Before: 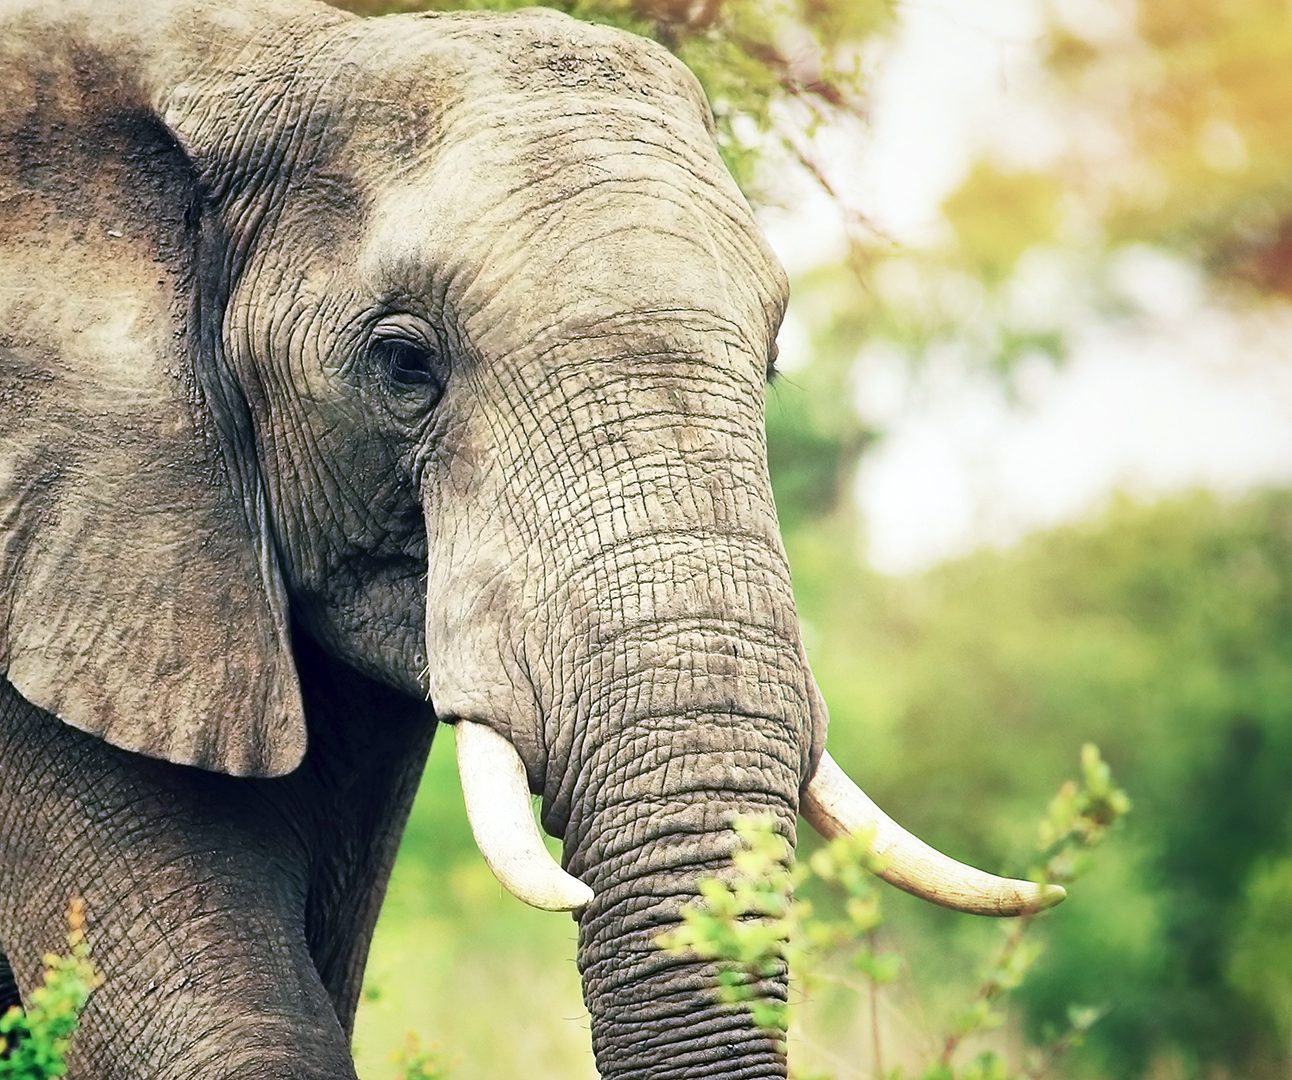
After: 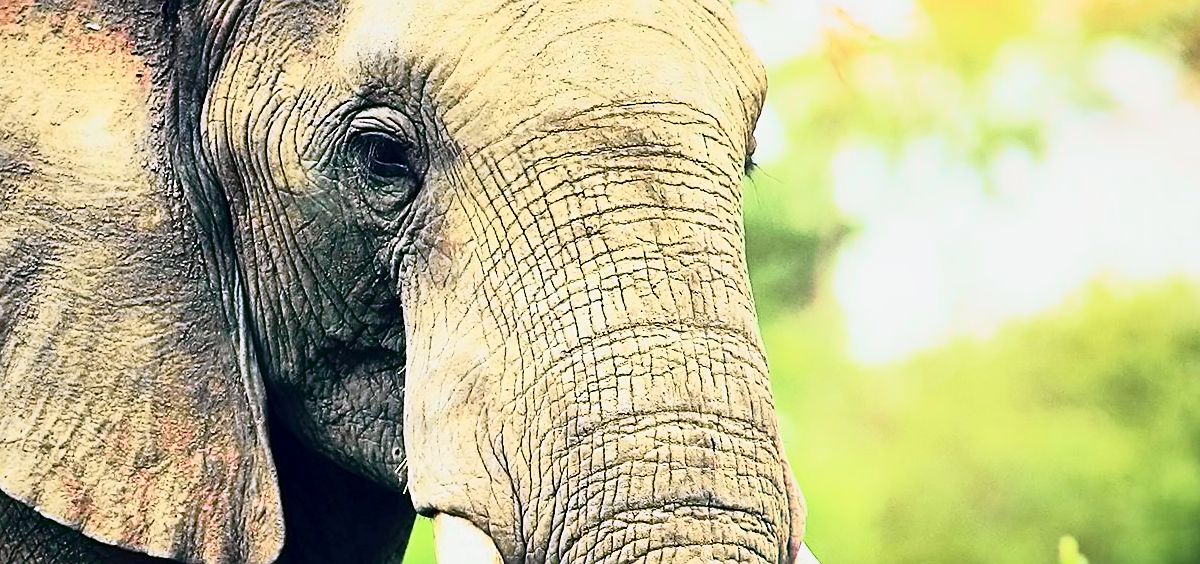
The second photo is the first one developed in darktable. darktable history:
sharpen: on, module defaults
tone curve: curves: ch0 [(0, 0) (0.046, 0.031) (0.163, 0.114) (0.391, 0.432) (0.488, 0.561) (0.695, 0.839) (0.785, 0.904) (1, 0.965)]; ch1 [(0, 0) (0.248, 0.252) (0.427, 0.412) (0.482, 0.462) (0.499, 0.499) (0.518, 0.518) (0.535, 0.577) (0.585, 0.623) (0.679, 0.743) (0.788, 0.809) (1, 1)]; ch2 [(0, 0) (0.313, 0.262) (0.427, 0.417) (0.473, 0.47) (0.503, 0.503) (0.523, 0.515) (0.557, 0.596) (0.598, 0.646) (0.708, 0.771) (1, 1)], color space Lab, independent channels, preserve colors none
crop: left 1.744%, top 19.225%, right 5.069%, bottom 28.357%
